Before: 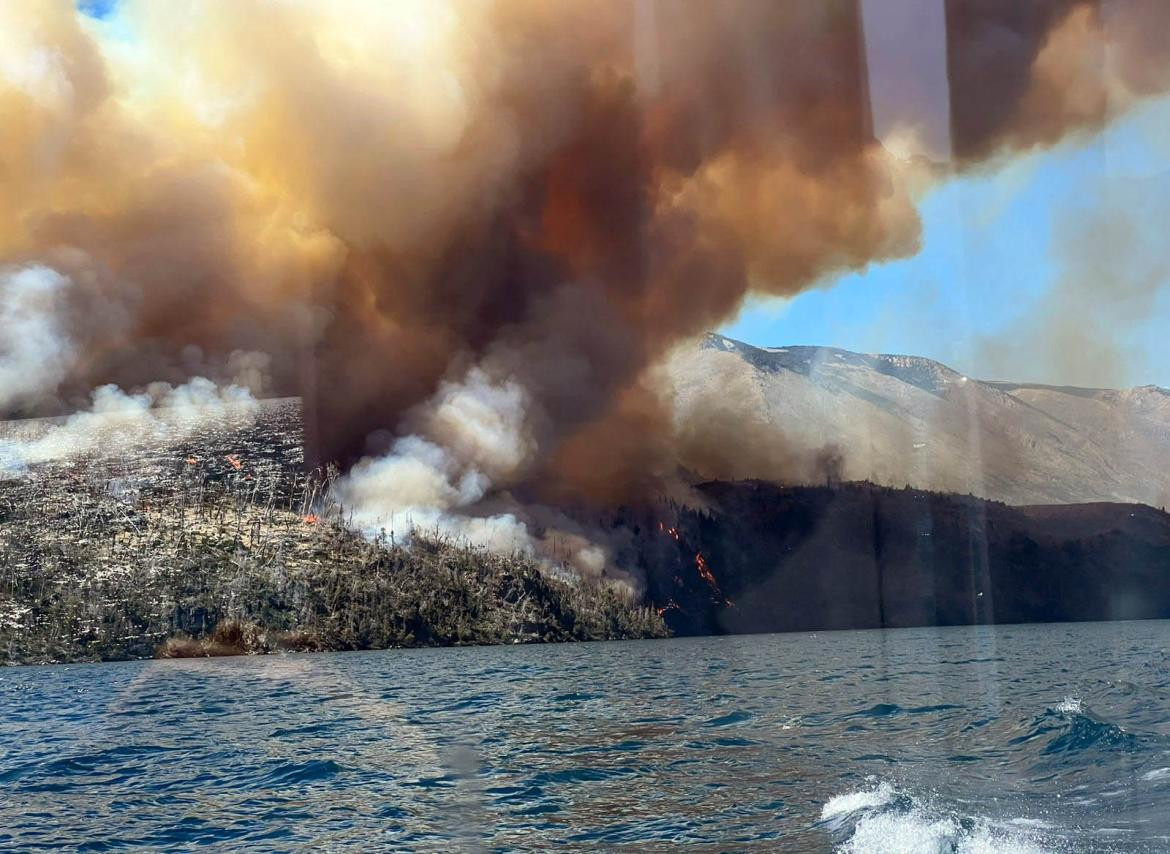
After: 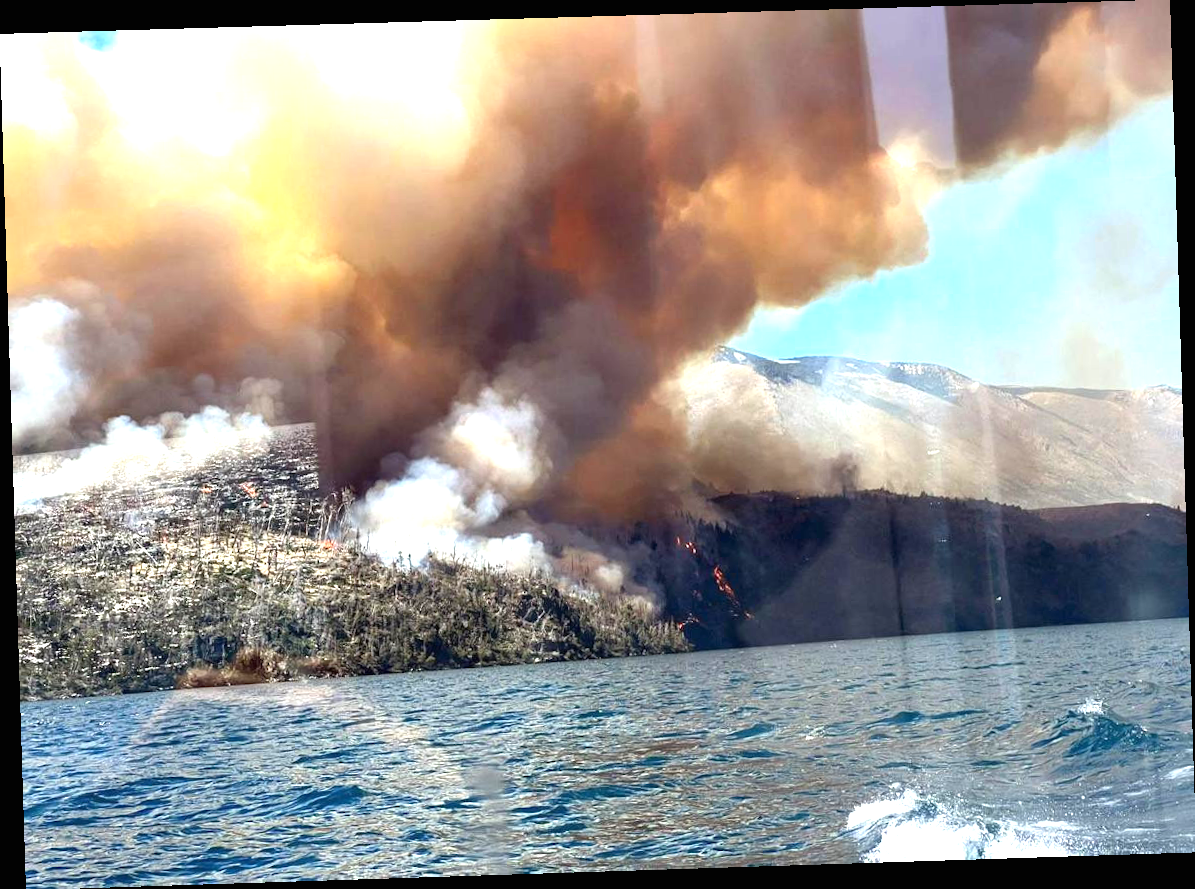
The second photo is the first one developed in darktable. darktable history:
rotate and perspective: rotation -1.77°, lens shift (horizontal) 0.004, automatic cropping off
exposure: black level correction 0, exposure 1.1 EV, compensate exposure bias true, compensate highlight preservation false
